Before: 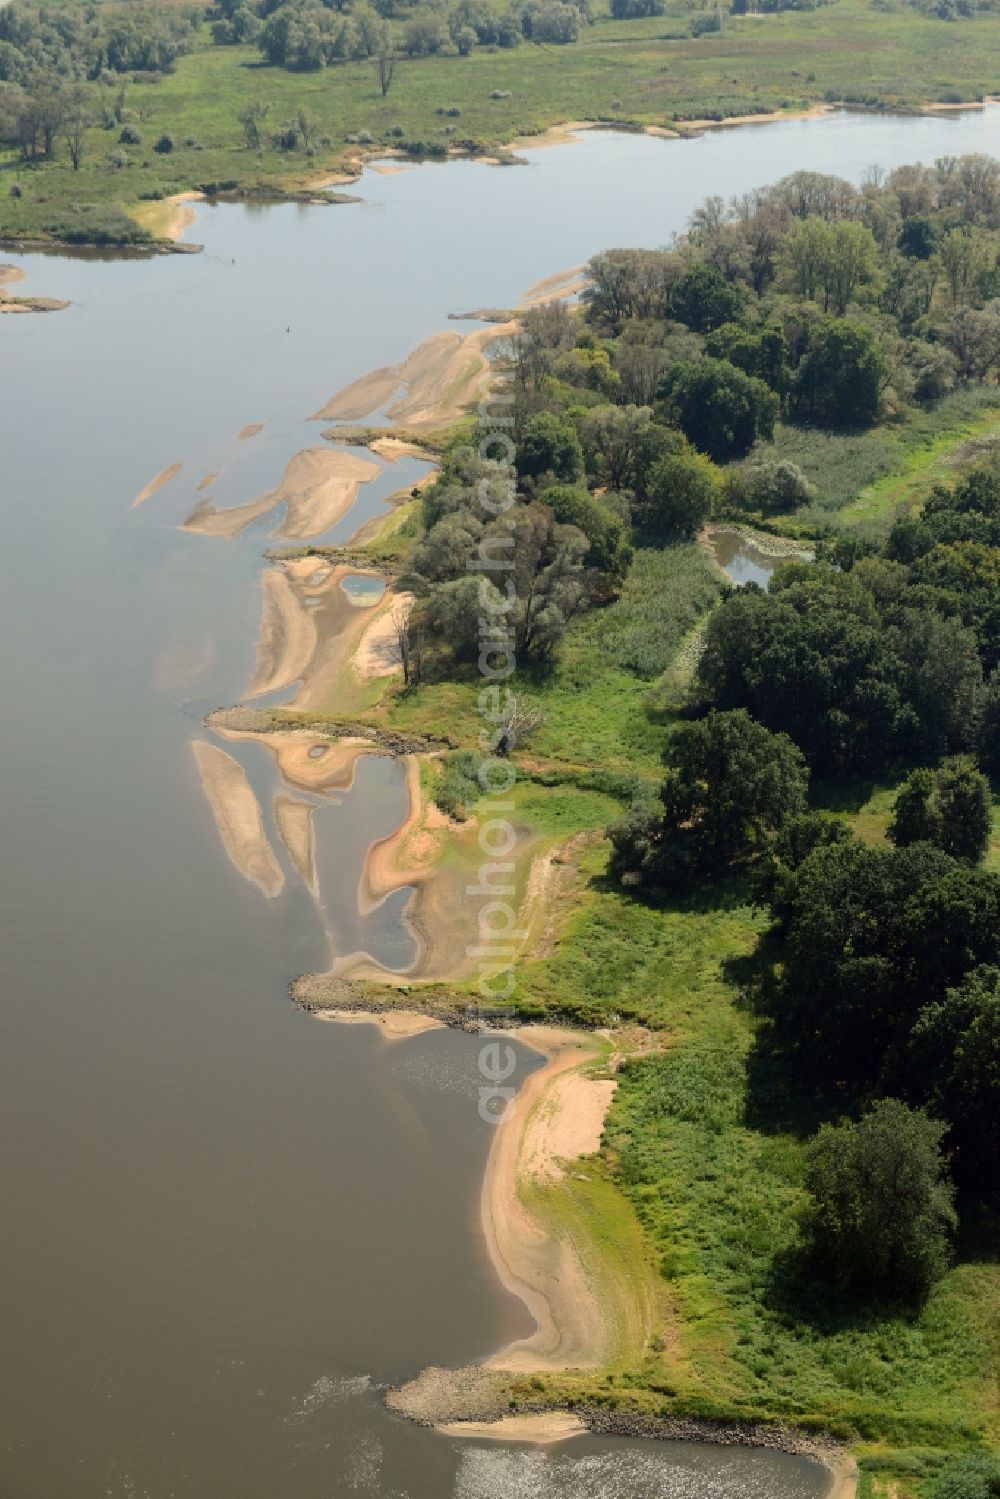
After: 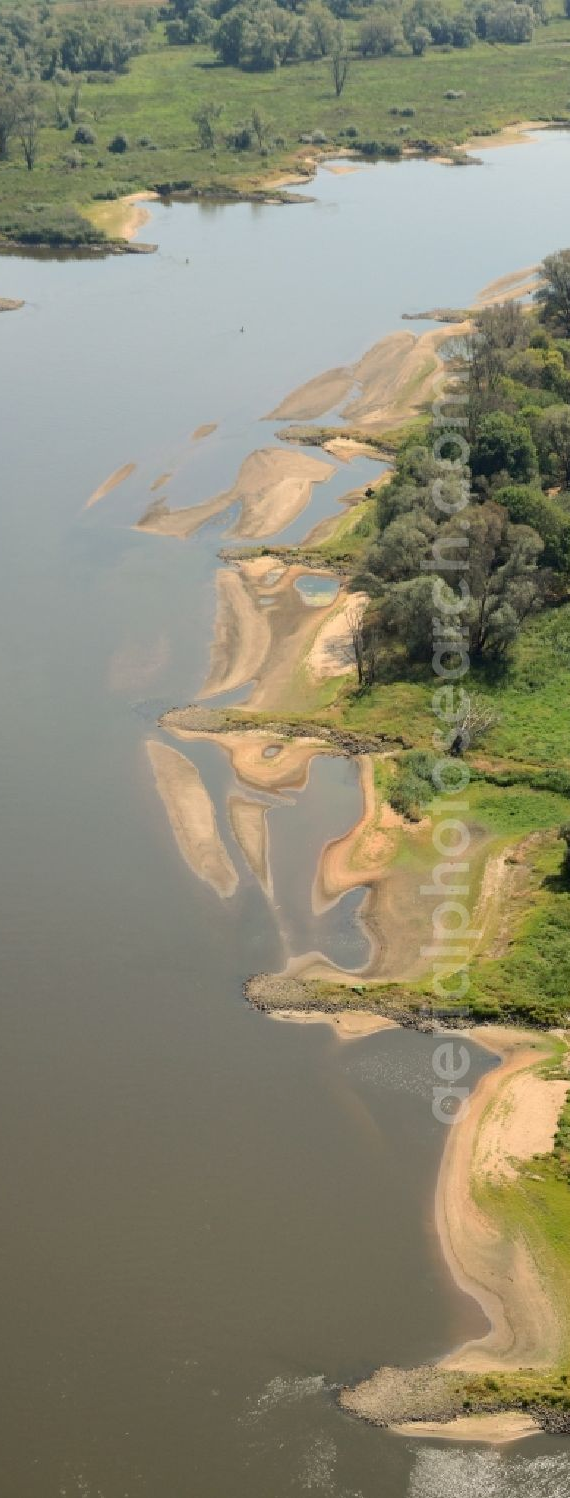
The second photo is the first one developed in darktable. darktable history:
exposure: black level correction 0.002, compensate highlight preservation false
crop: left 4.647%, right 38.326%
